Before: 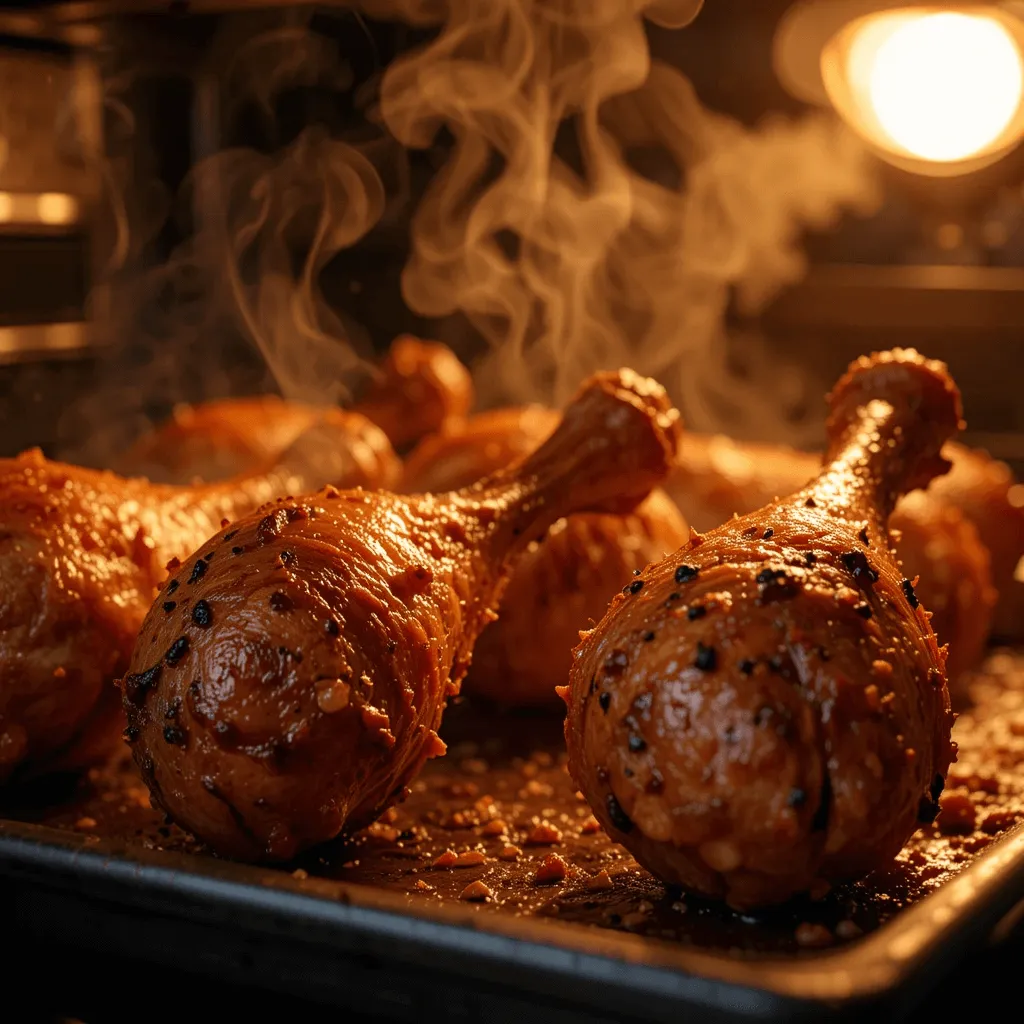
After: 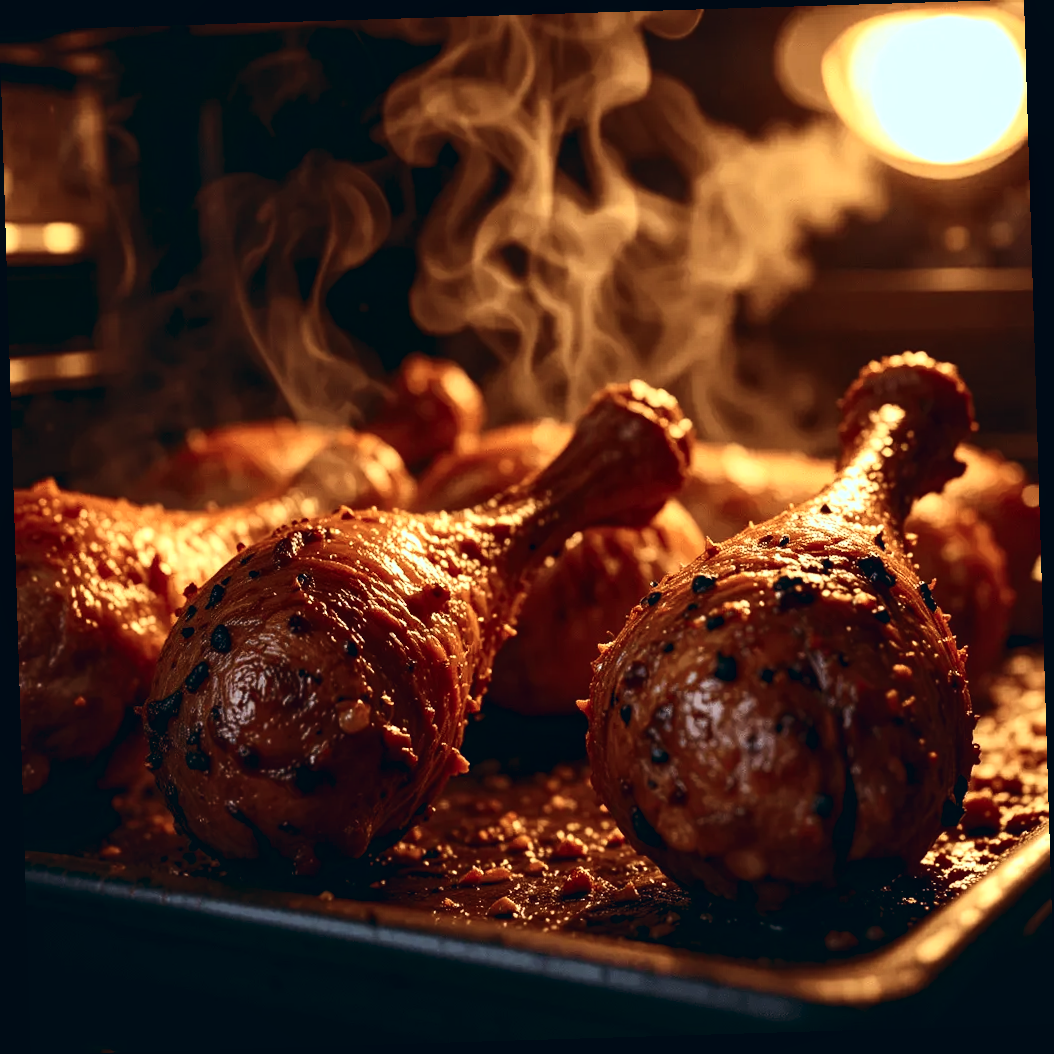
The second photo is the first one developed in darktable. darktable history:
rotate and perspective: rotation -1.75°, automatic cropping off
tone equalizer: -8 EV -0.417 EV, -7 EV -0.389 EV, -6 EV -0.333 EV, -5 EV -0.222 EV, -3 EV 0.222 EV, -2 EV 0.333 EV, -1 EV 0.389 EV, +0 EV 0.417 EV, edges refinement/feathering 500, mask exposure compensation -1.57 EV, preserve details no
contrast brightness saturation: contrast 0.28
color balance: lift [1.003, 0.993, 1.001, 1.007], gamma [1.018, 1.072, 0.959, 0.928], gain [0.974, 0.873, 1.031, 1.127]
local contrast: highlights 100%, shadows 100%, detail 120%, midtone range 0.2
